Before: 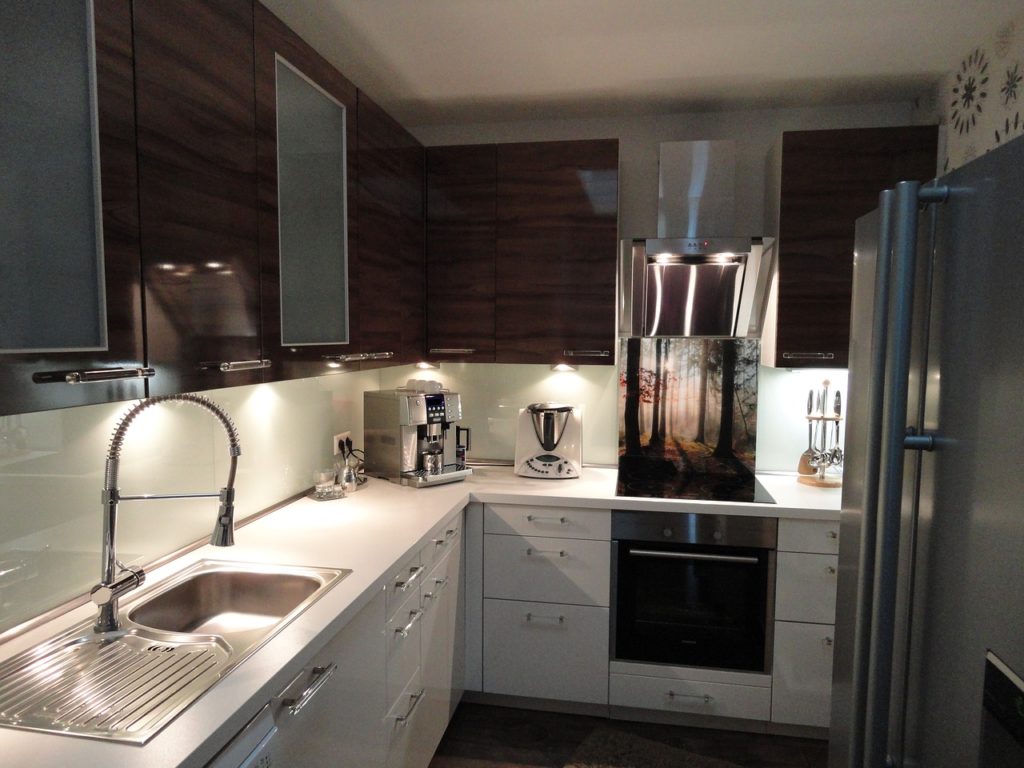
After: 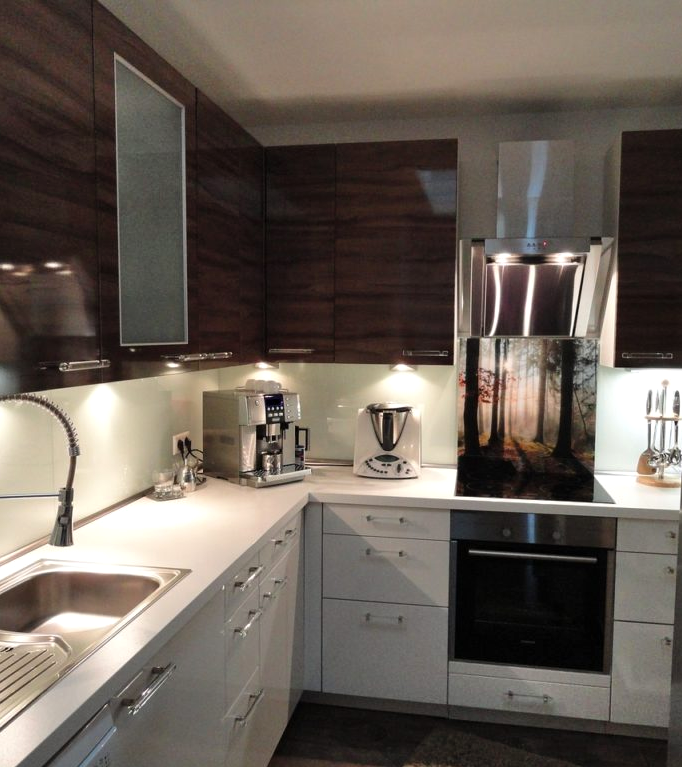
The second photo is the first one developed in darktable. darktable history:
crop and rotate: left 15.754%, right 17.579%
color balance rgb: perceptual saturation grading › global saturation 3.7%, global vibrance 5.56%, contrast 3.24%
shadows and highlights: shadows 52.34, highlights -28.23, soften with gaussian
